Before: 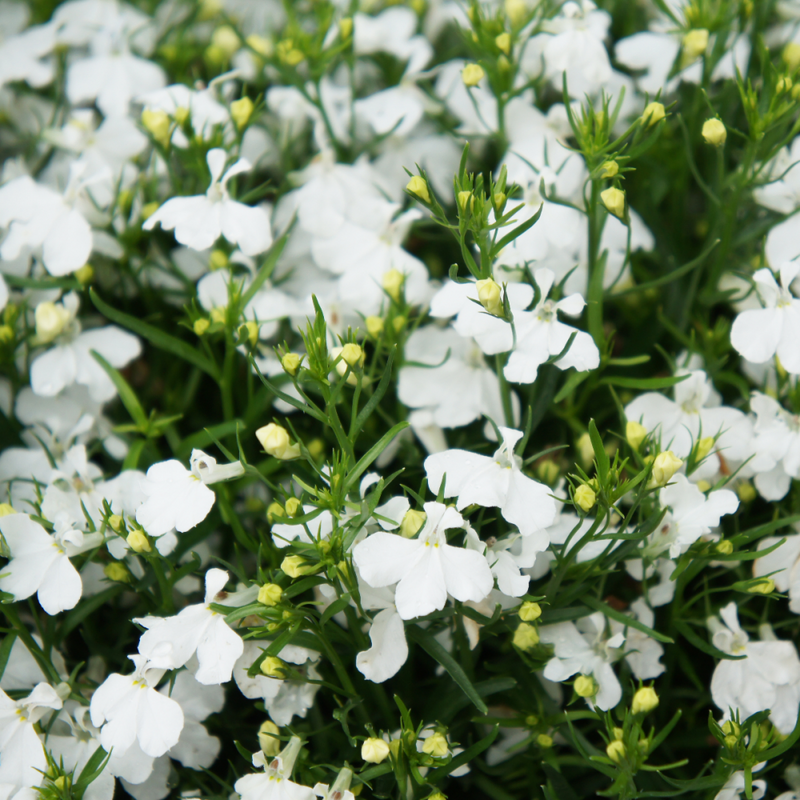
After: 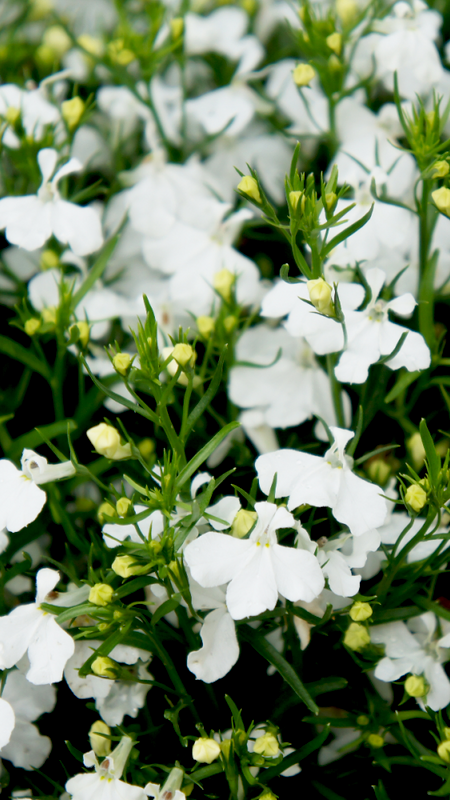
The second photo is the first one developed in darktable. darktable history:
exposure: black level correction 0.017, exposure -0.007 EV, compensate highlight preservation false
crop: left 21.244%, right 22.449%
